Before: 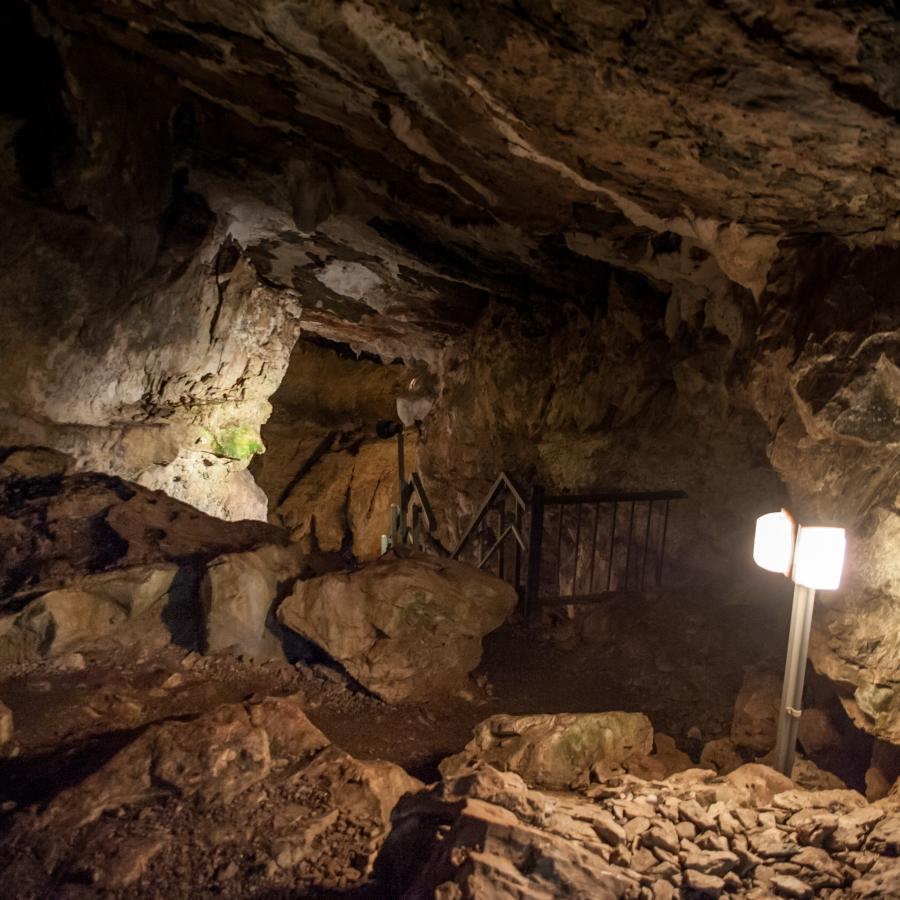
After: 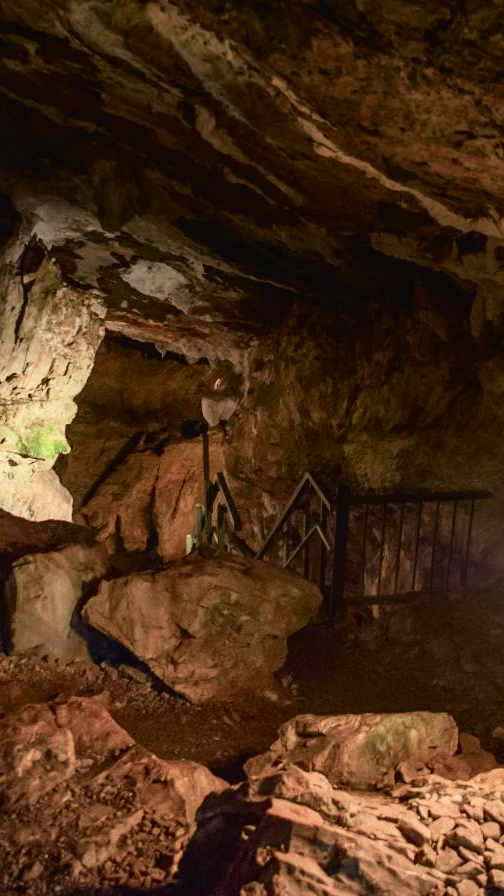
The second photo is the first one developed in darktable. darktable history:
tone curve: curves: ch0 [(0, 0.021) (0.049, 0.044) (0.152, 0.14) (0.328, 0.357) (0.473, 0.529) (0.641, 0.705) (0.868, 0.887) (1, 0.969)]; ch1 [(0, 0) (0.322, 0.328) (0.43, 0.425) (0.474, 0.466) (0.502, 0.503) (0.522, 0.526) (0.564, 0.591) (0.602, 0.632) (0.677, 0.701) (0.859, 0.885) (1, 1)]; ch2 [(0, 0) (0.33, 0.301) (0.447, 0.44) (0.502, 0.505) (0.535, 0.554) (0.565, 0.598) (0.618, 0.629) (1, 1)], color space Lab, independent channels, preserve colors none
crop: left 21.674%, right 22.086%
